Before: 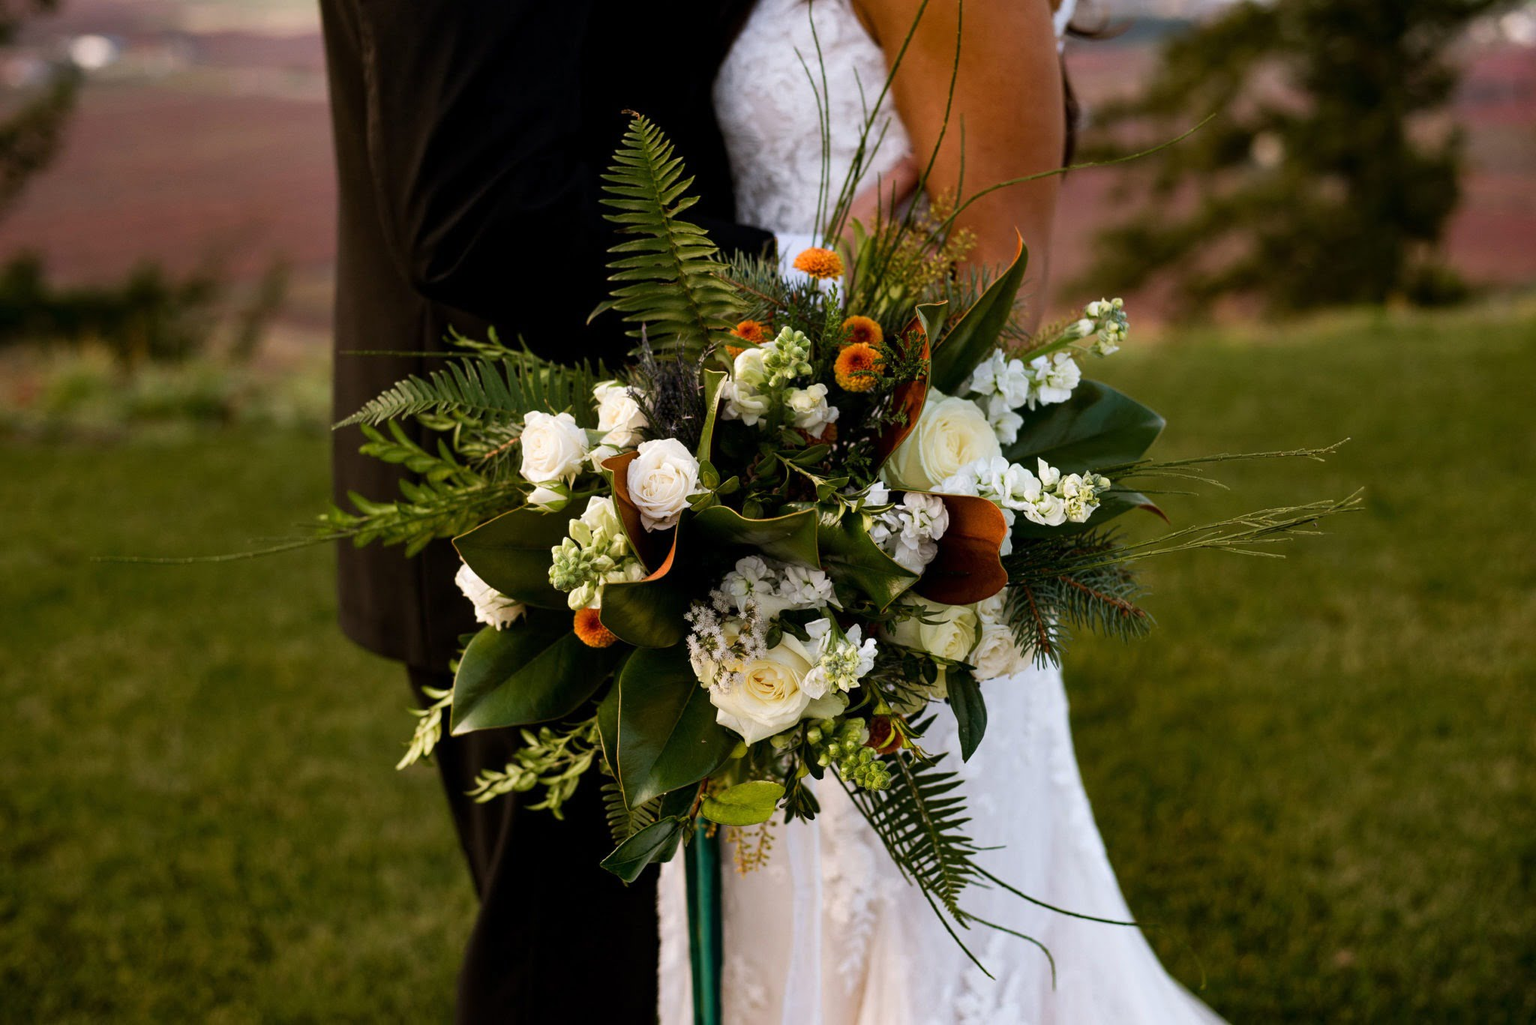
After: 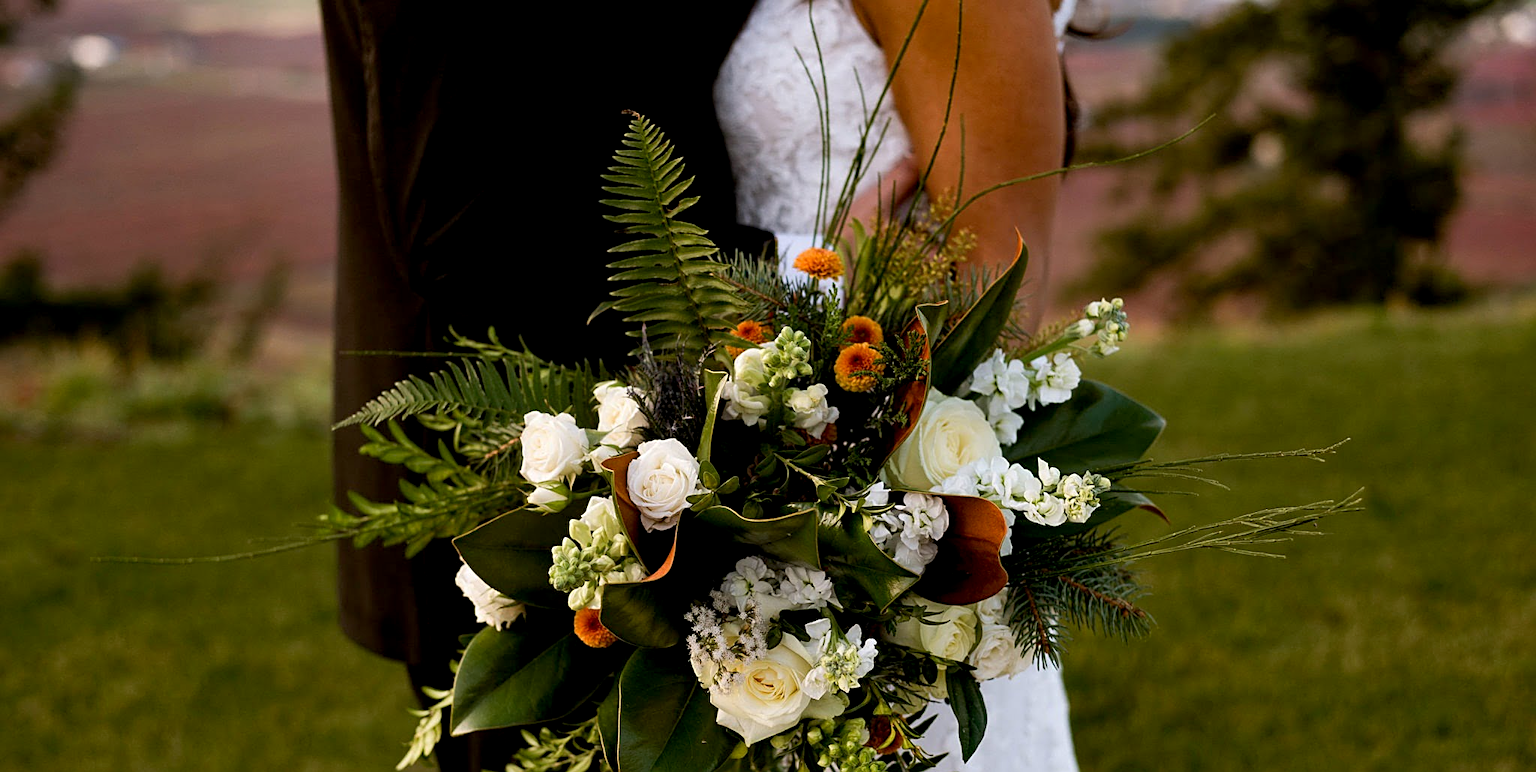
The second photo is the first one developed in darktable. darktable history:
exposure: black level correction 0.005, exposure 0.001 EV, compensate highlight preservation false
sharpen: on, module defaults
crop: bottom 24.625%
